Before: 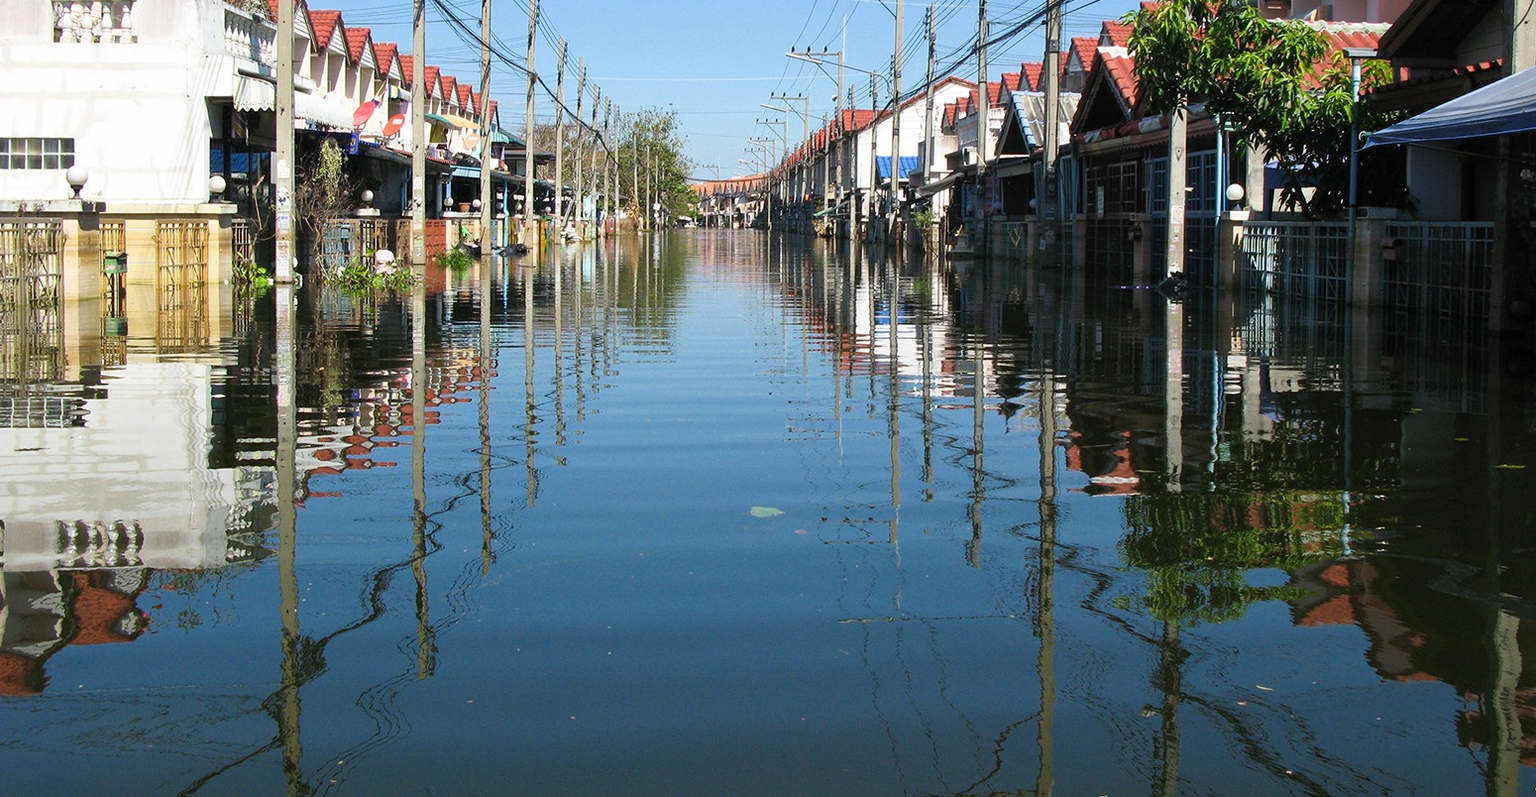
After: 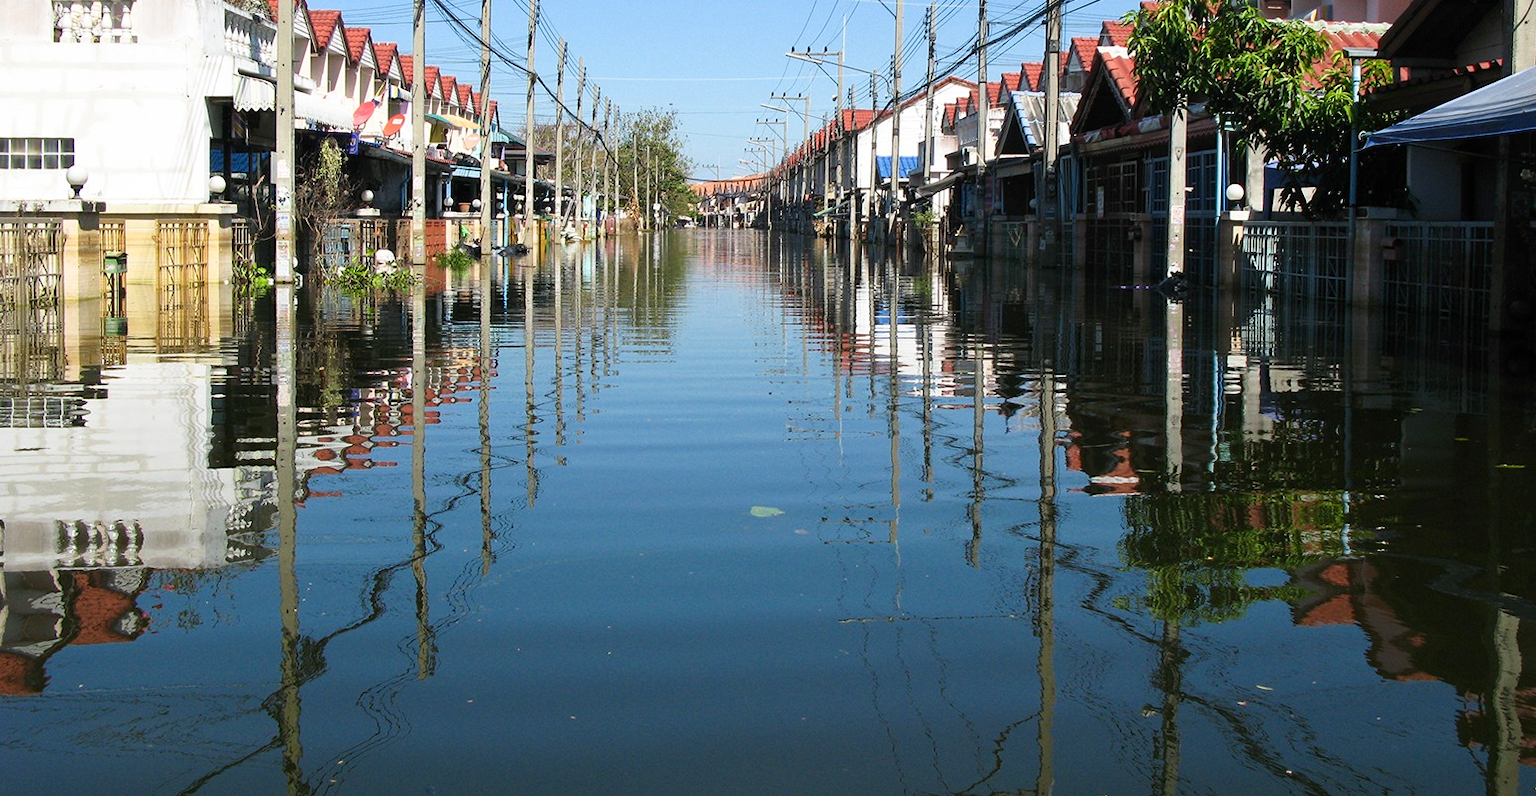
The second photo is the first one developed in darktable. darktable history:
shadows and highlights: shadows -29.73, highlights 30.06
